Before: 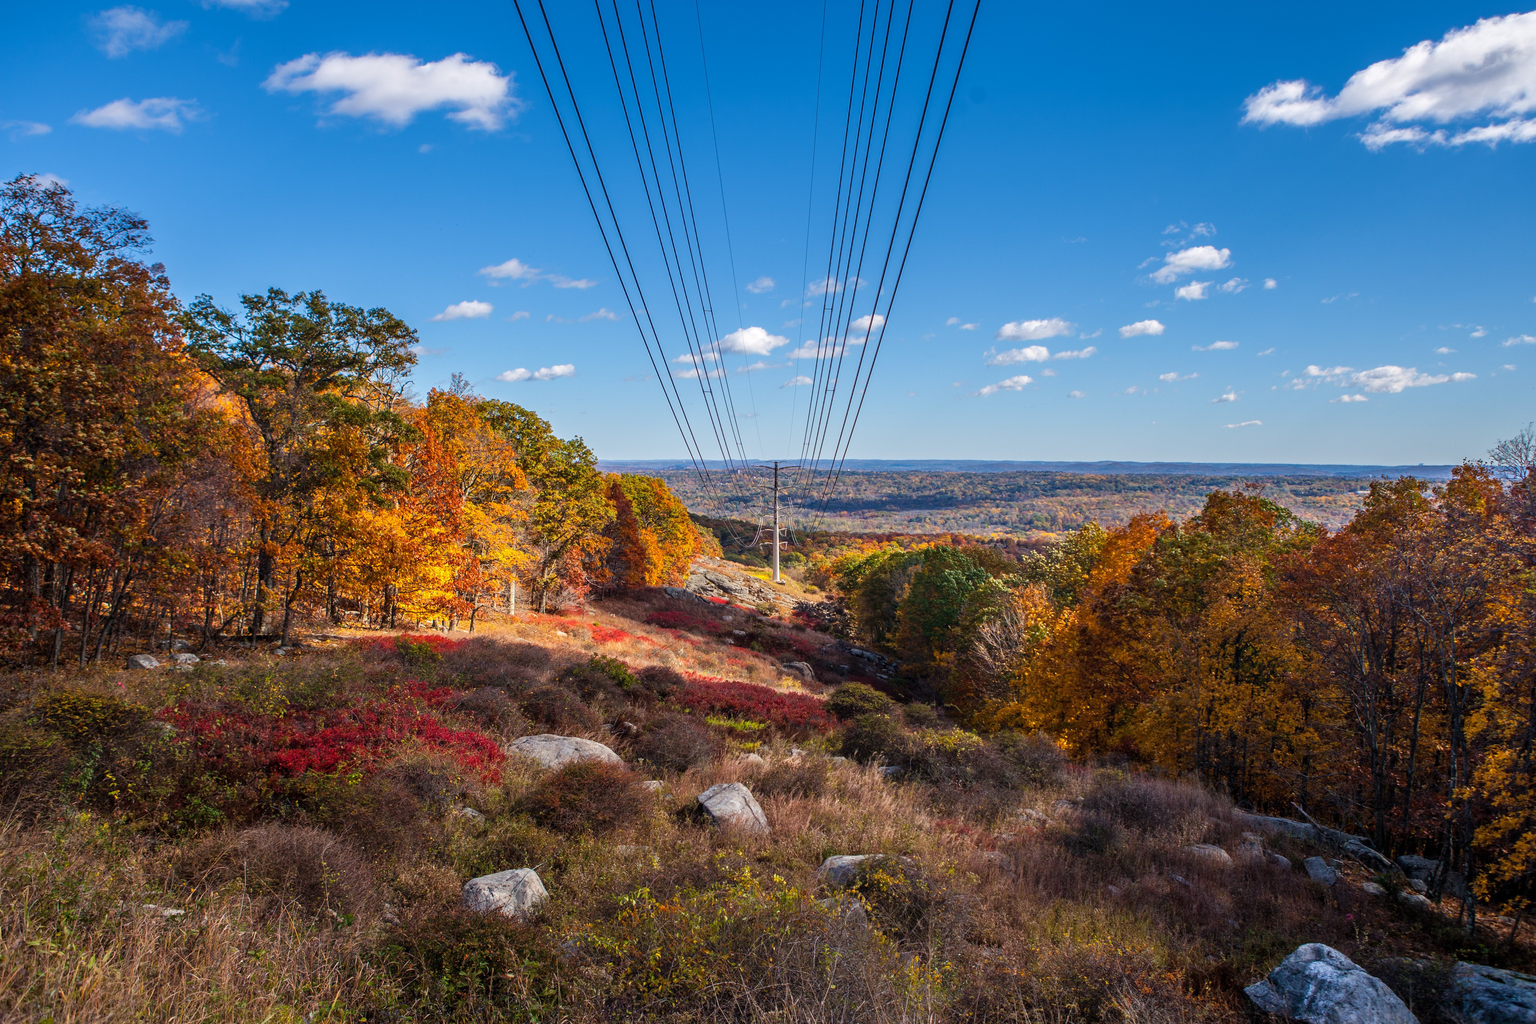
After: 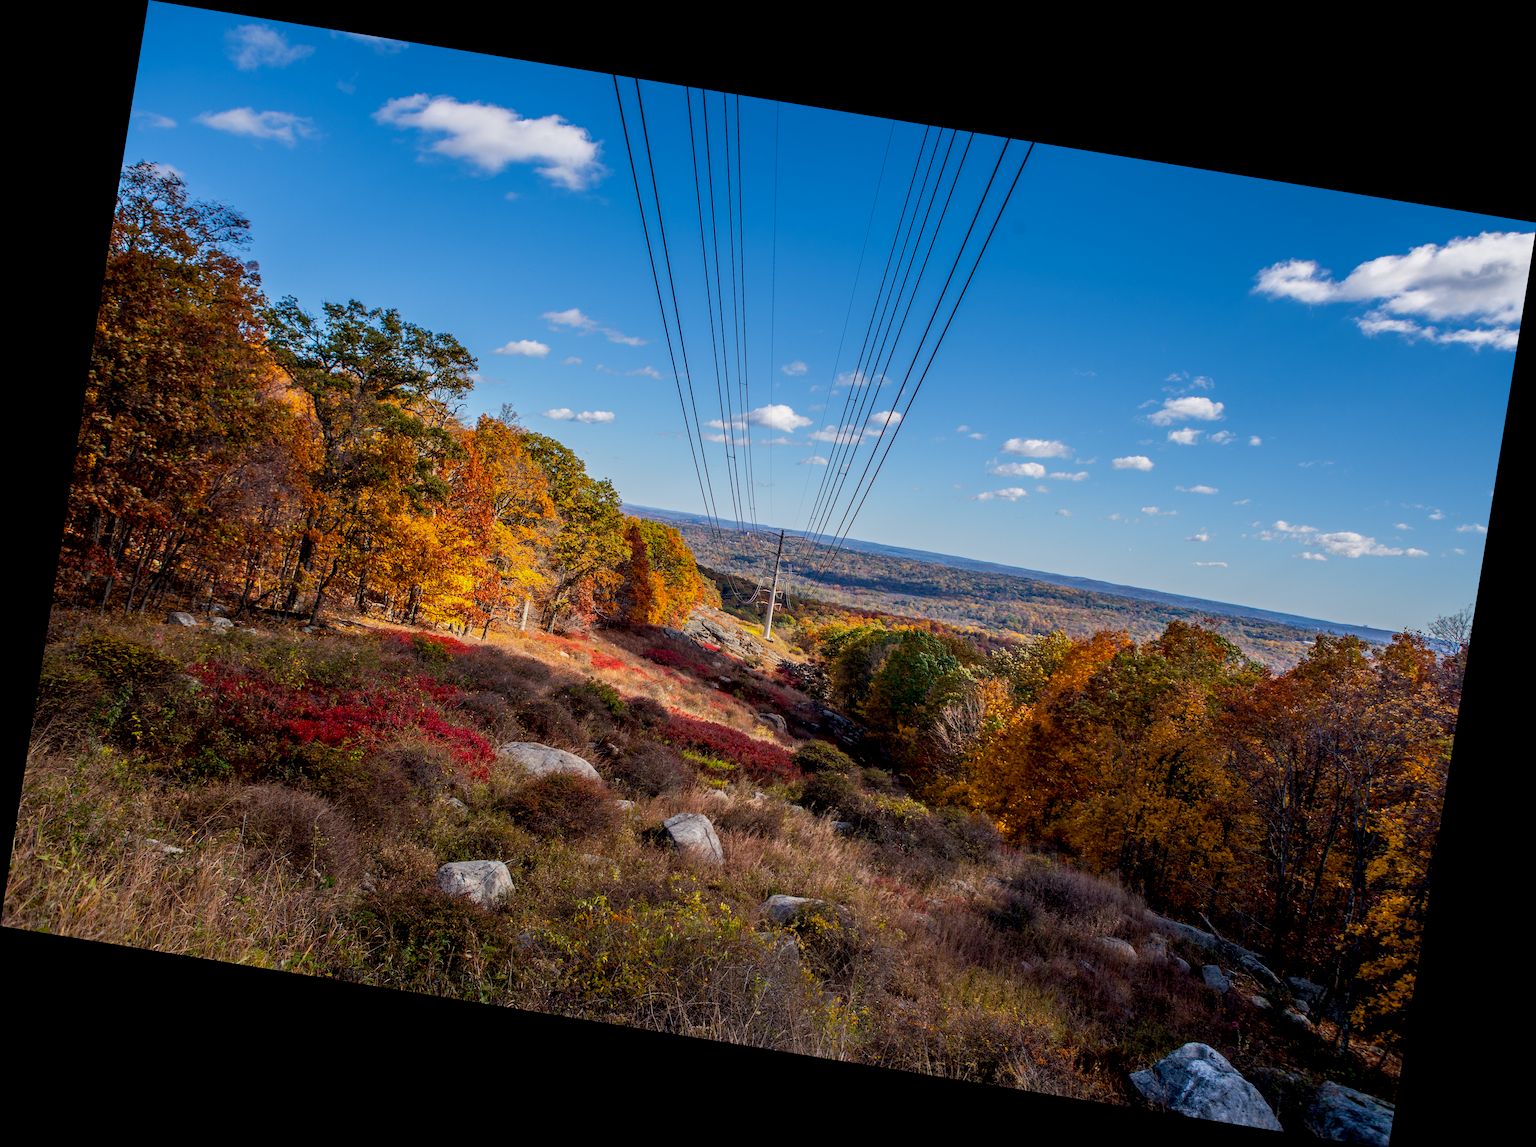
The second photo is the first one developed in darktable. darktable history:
exposure: black level correction 0.009, exposure -0.159 EV, compensate highlight preservation false
rotate and perspective: rotation 9.12°, automatic cropping off
